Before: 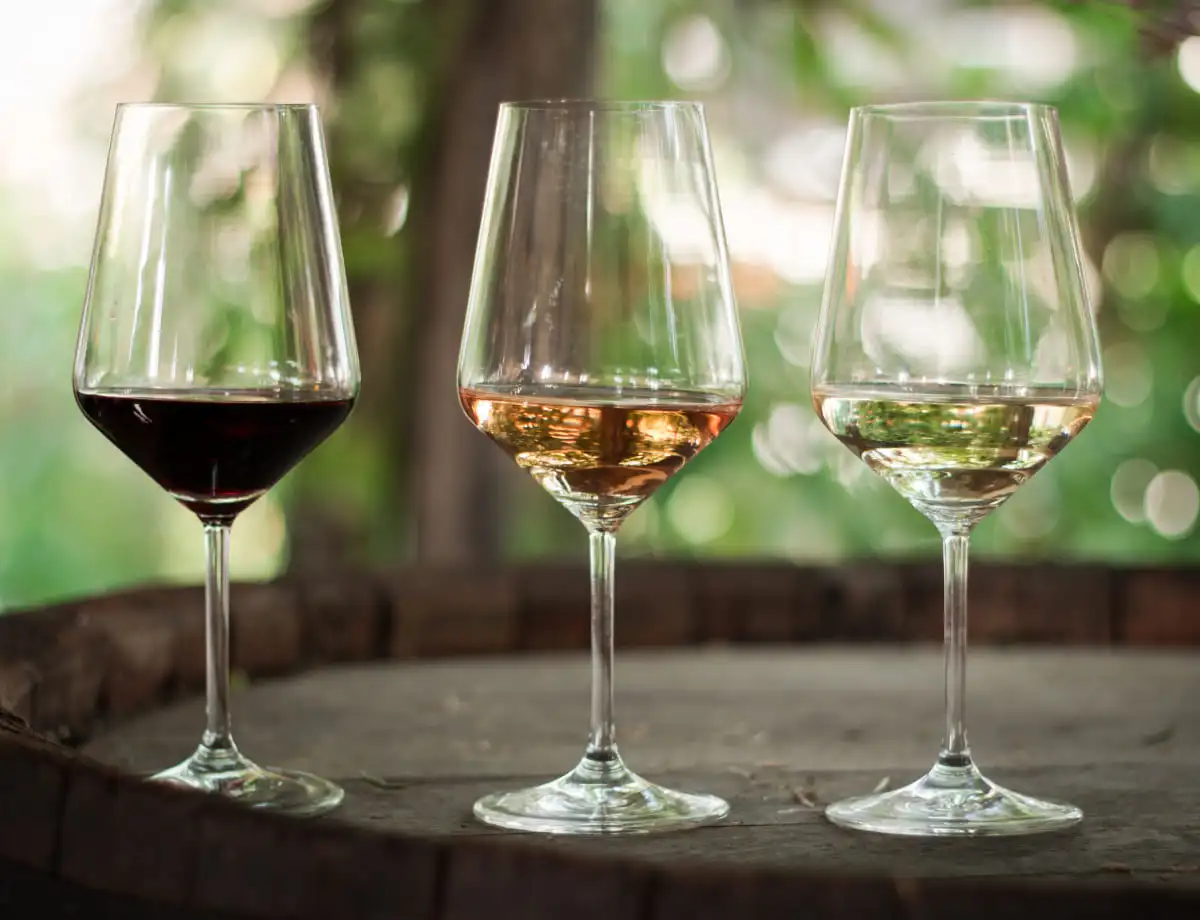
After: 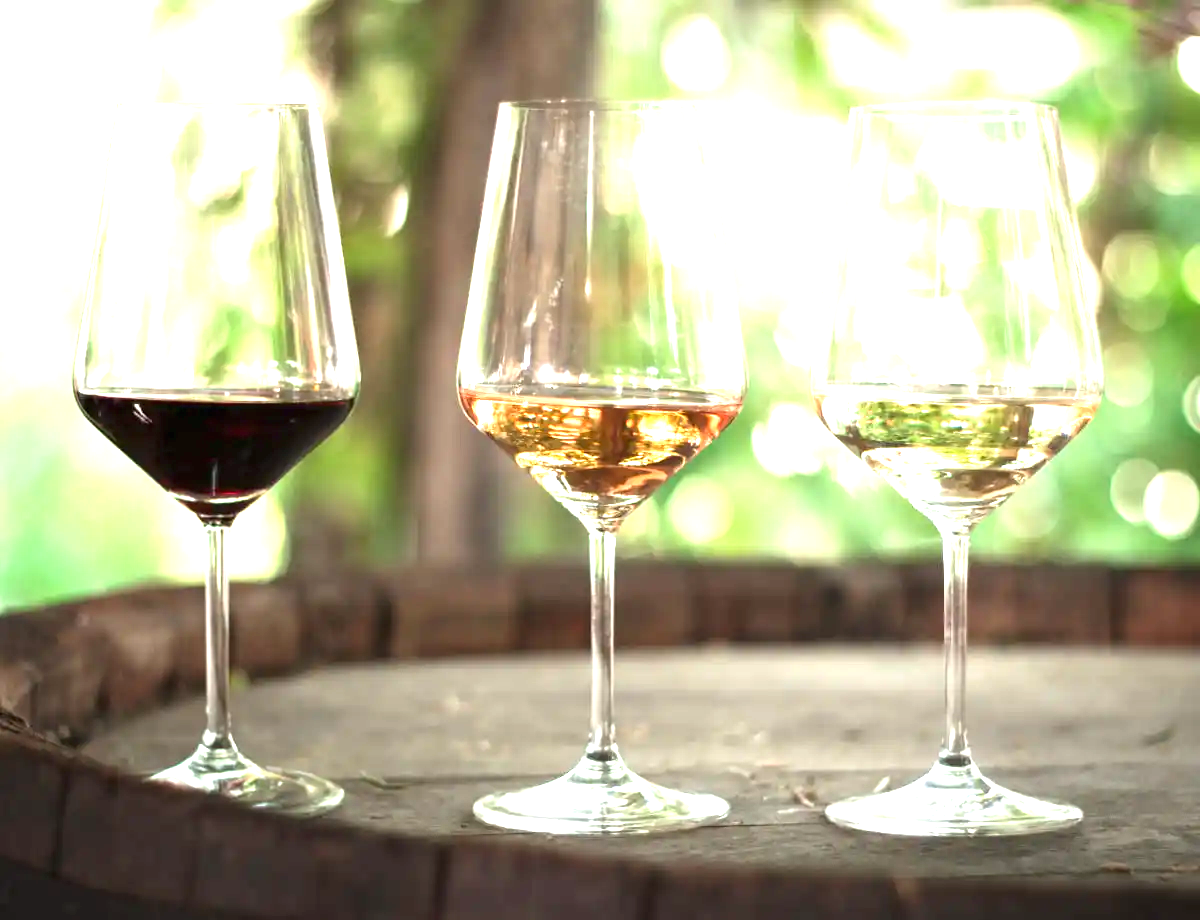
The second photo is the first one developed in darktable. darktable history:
exposure: black level correction 0, exposure 1.681 EV, compensate highlight preservation false
